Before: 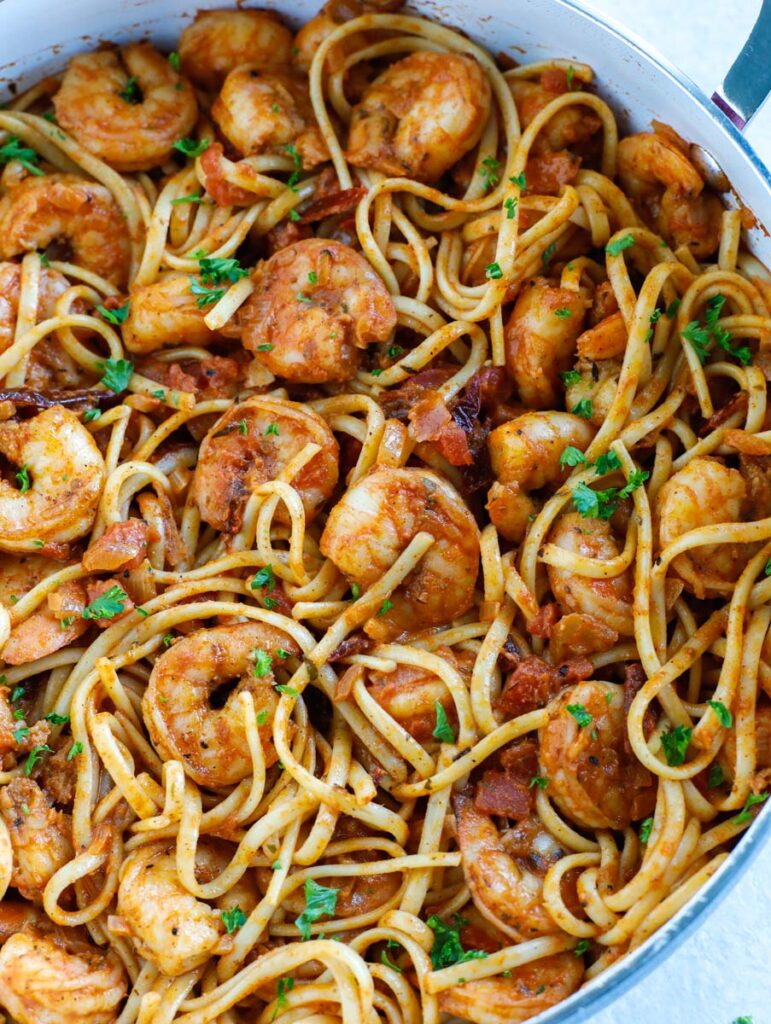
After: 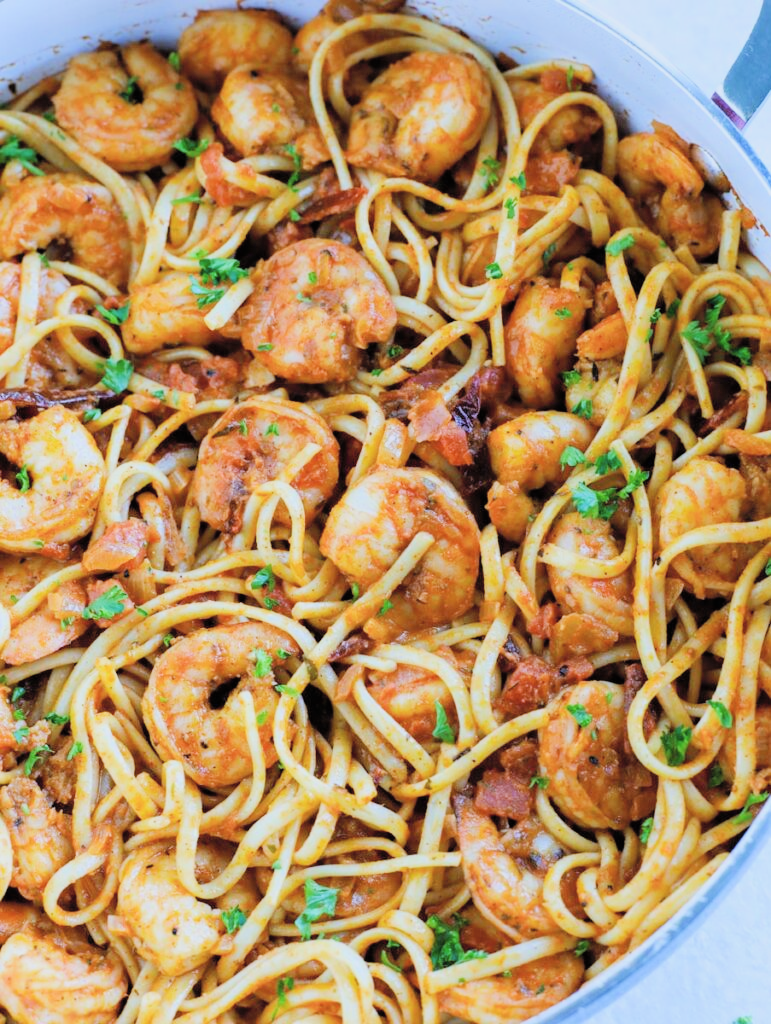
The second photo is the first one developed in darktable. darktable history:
filmic rgb: black relative exposure -7.65 EV, white relative exposure 4.56 EV, hardness 3.61
contrast brightness saturation: brightness 0.15
exposure: exposure 0.556 EV, compensate highlight preservation false
white balance: red 0.931, blue 1.11
